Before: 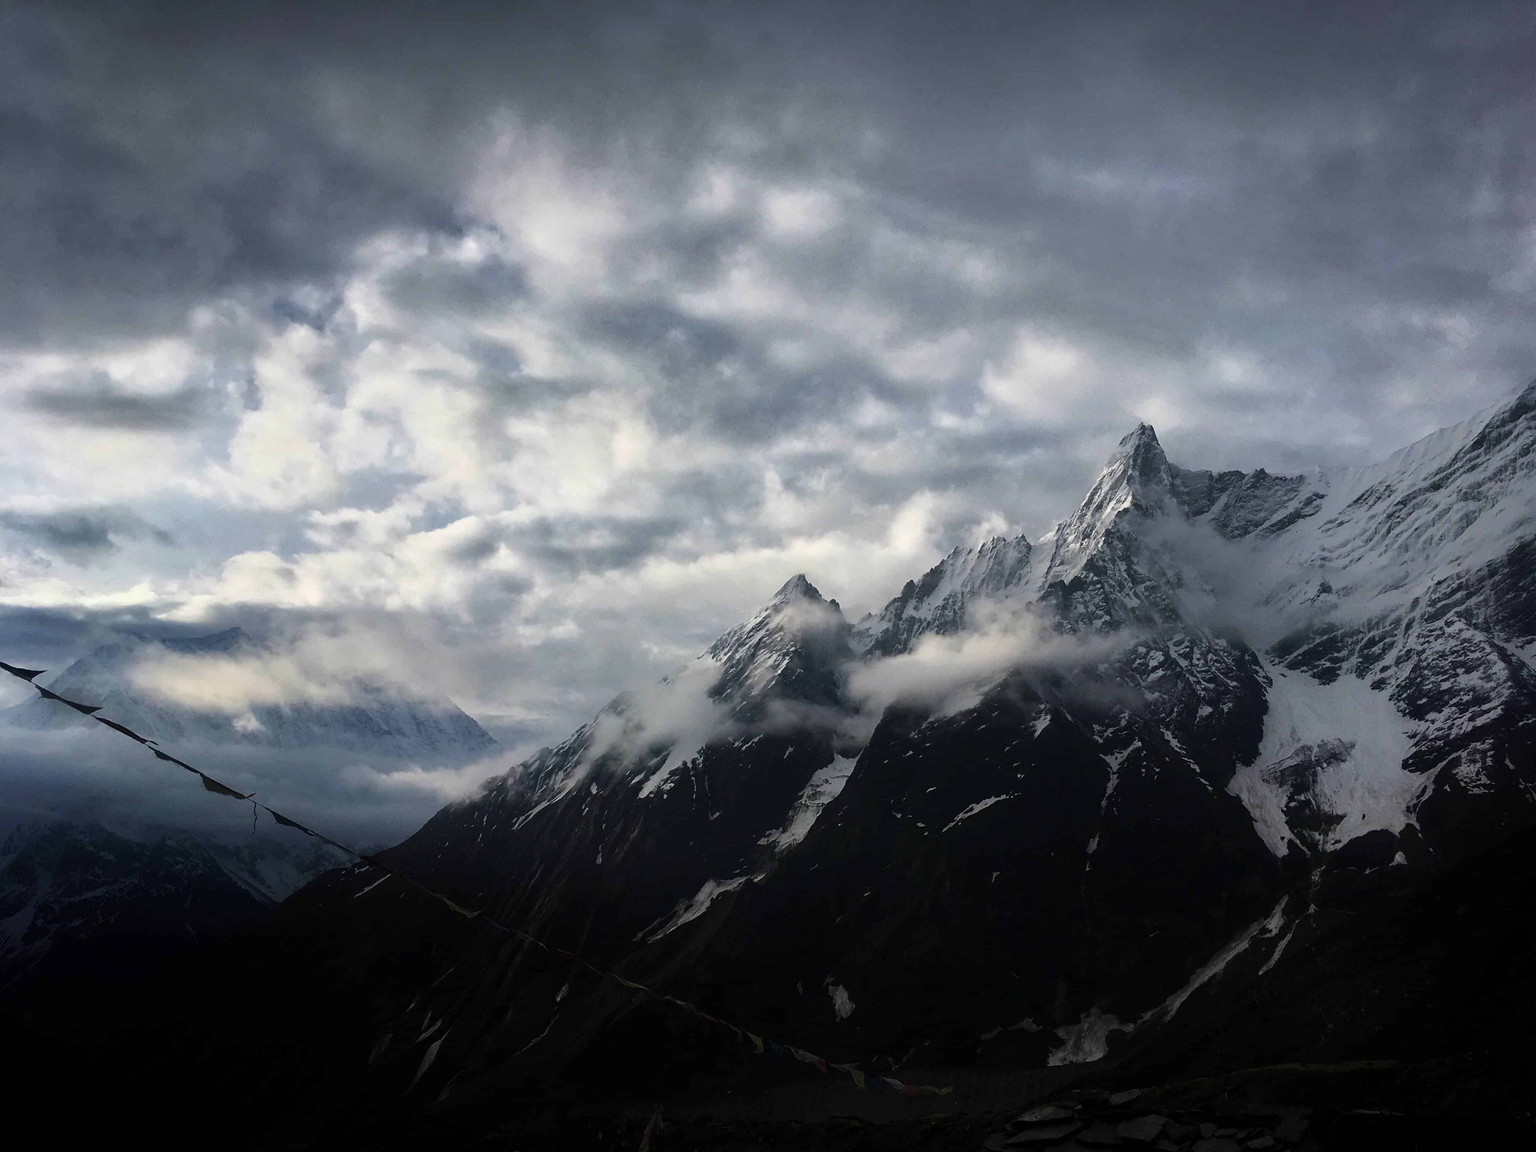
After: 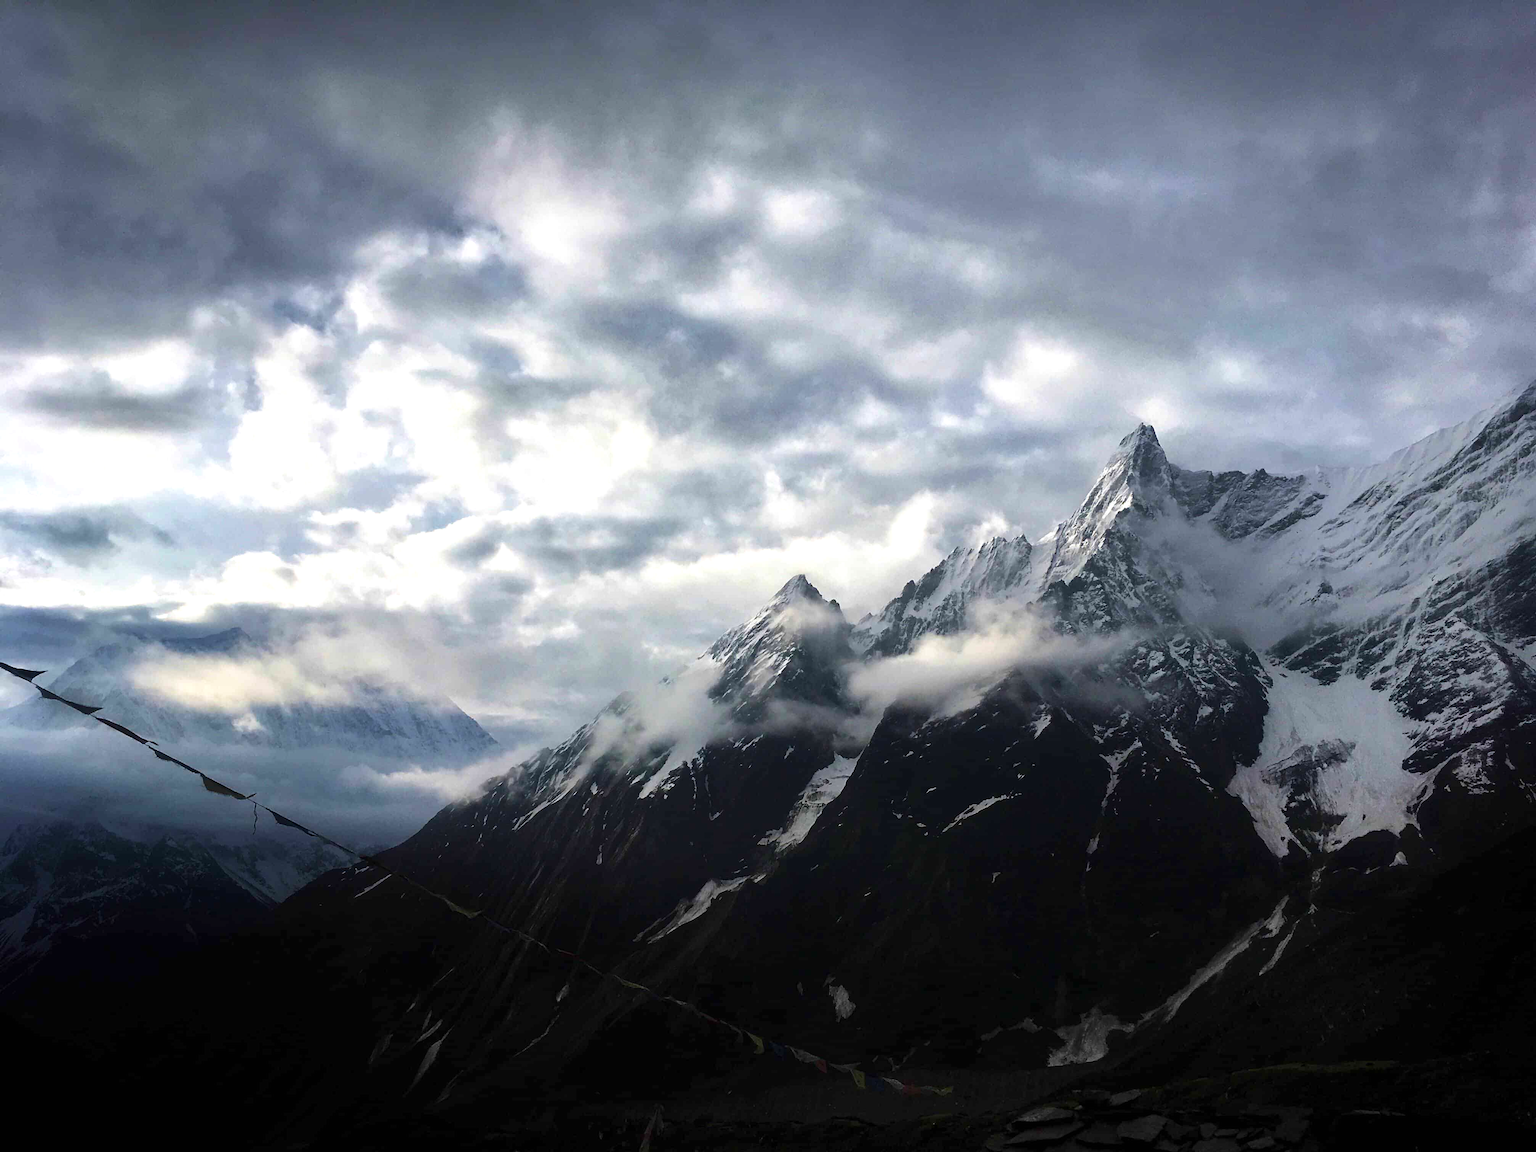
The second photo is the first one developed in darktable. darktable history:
exposure: exposure 0.562 EV, compensate highlight preservation false
velvia: on, module defaults
contrast brightness saturation: contrast 0.009, saturation -0.064
